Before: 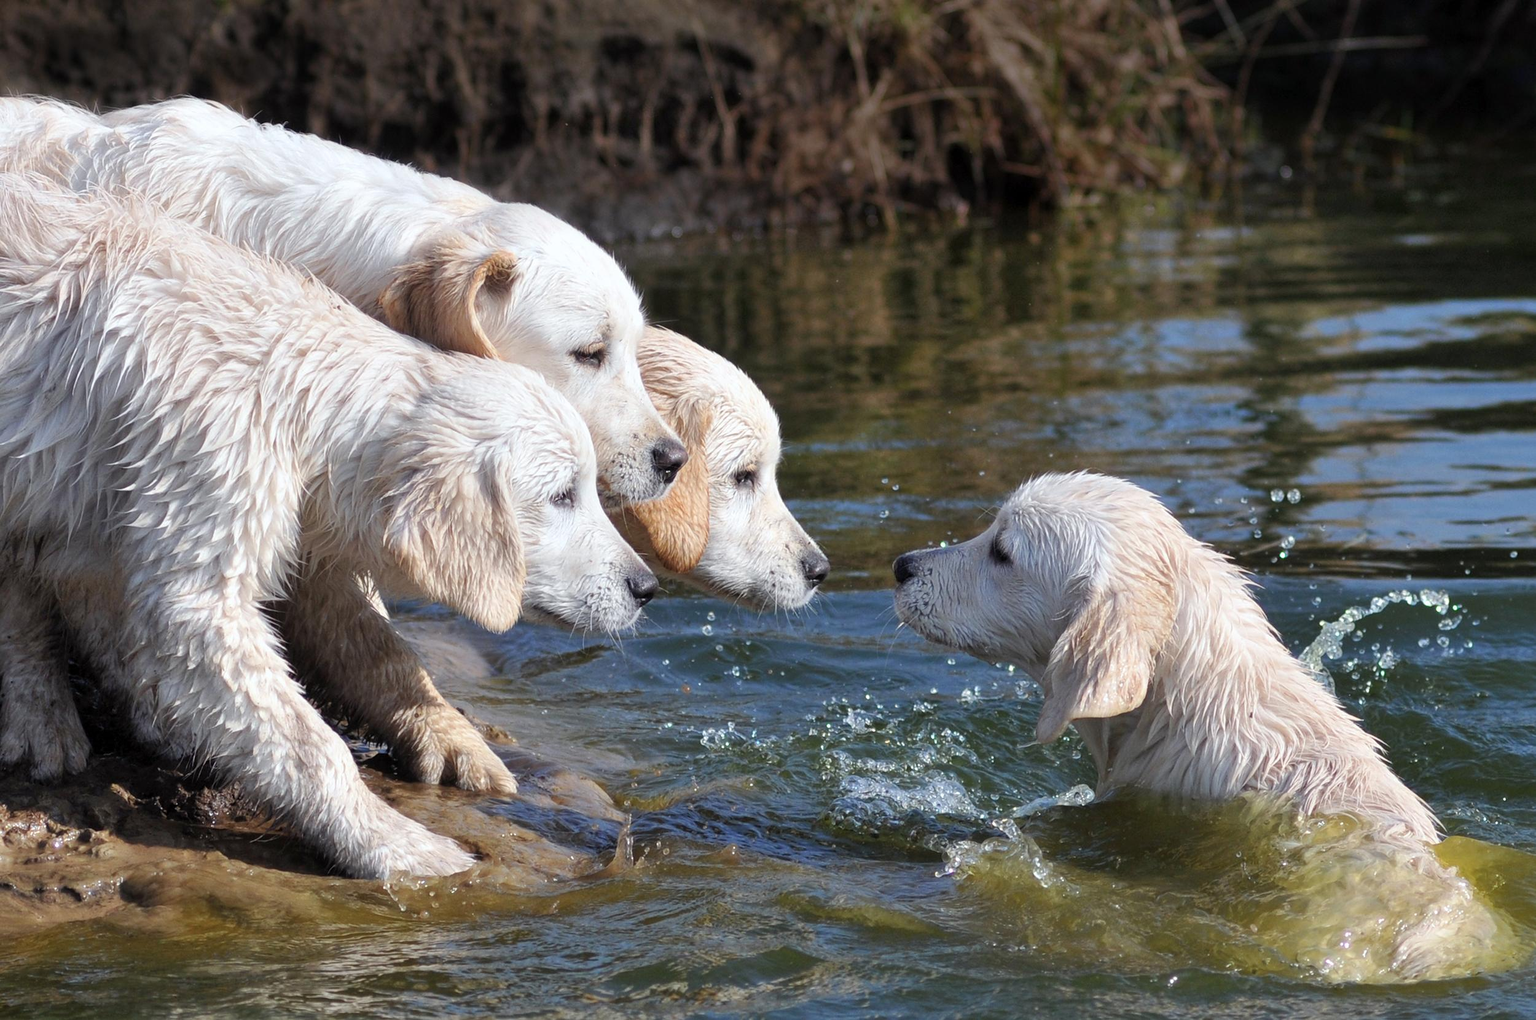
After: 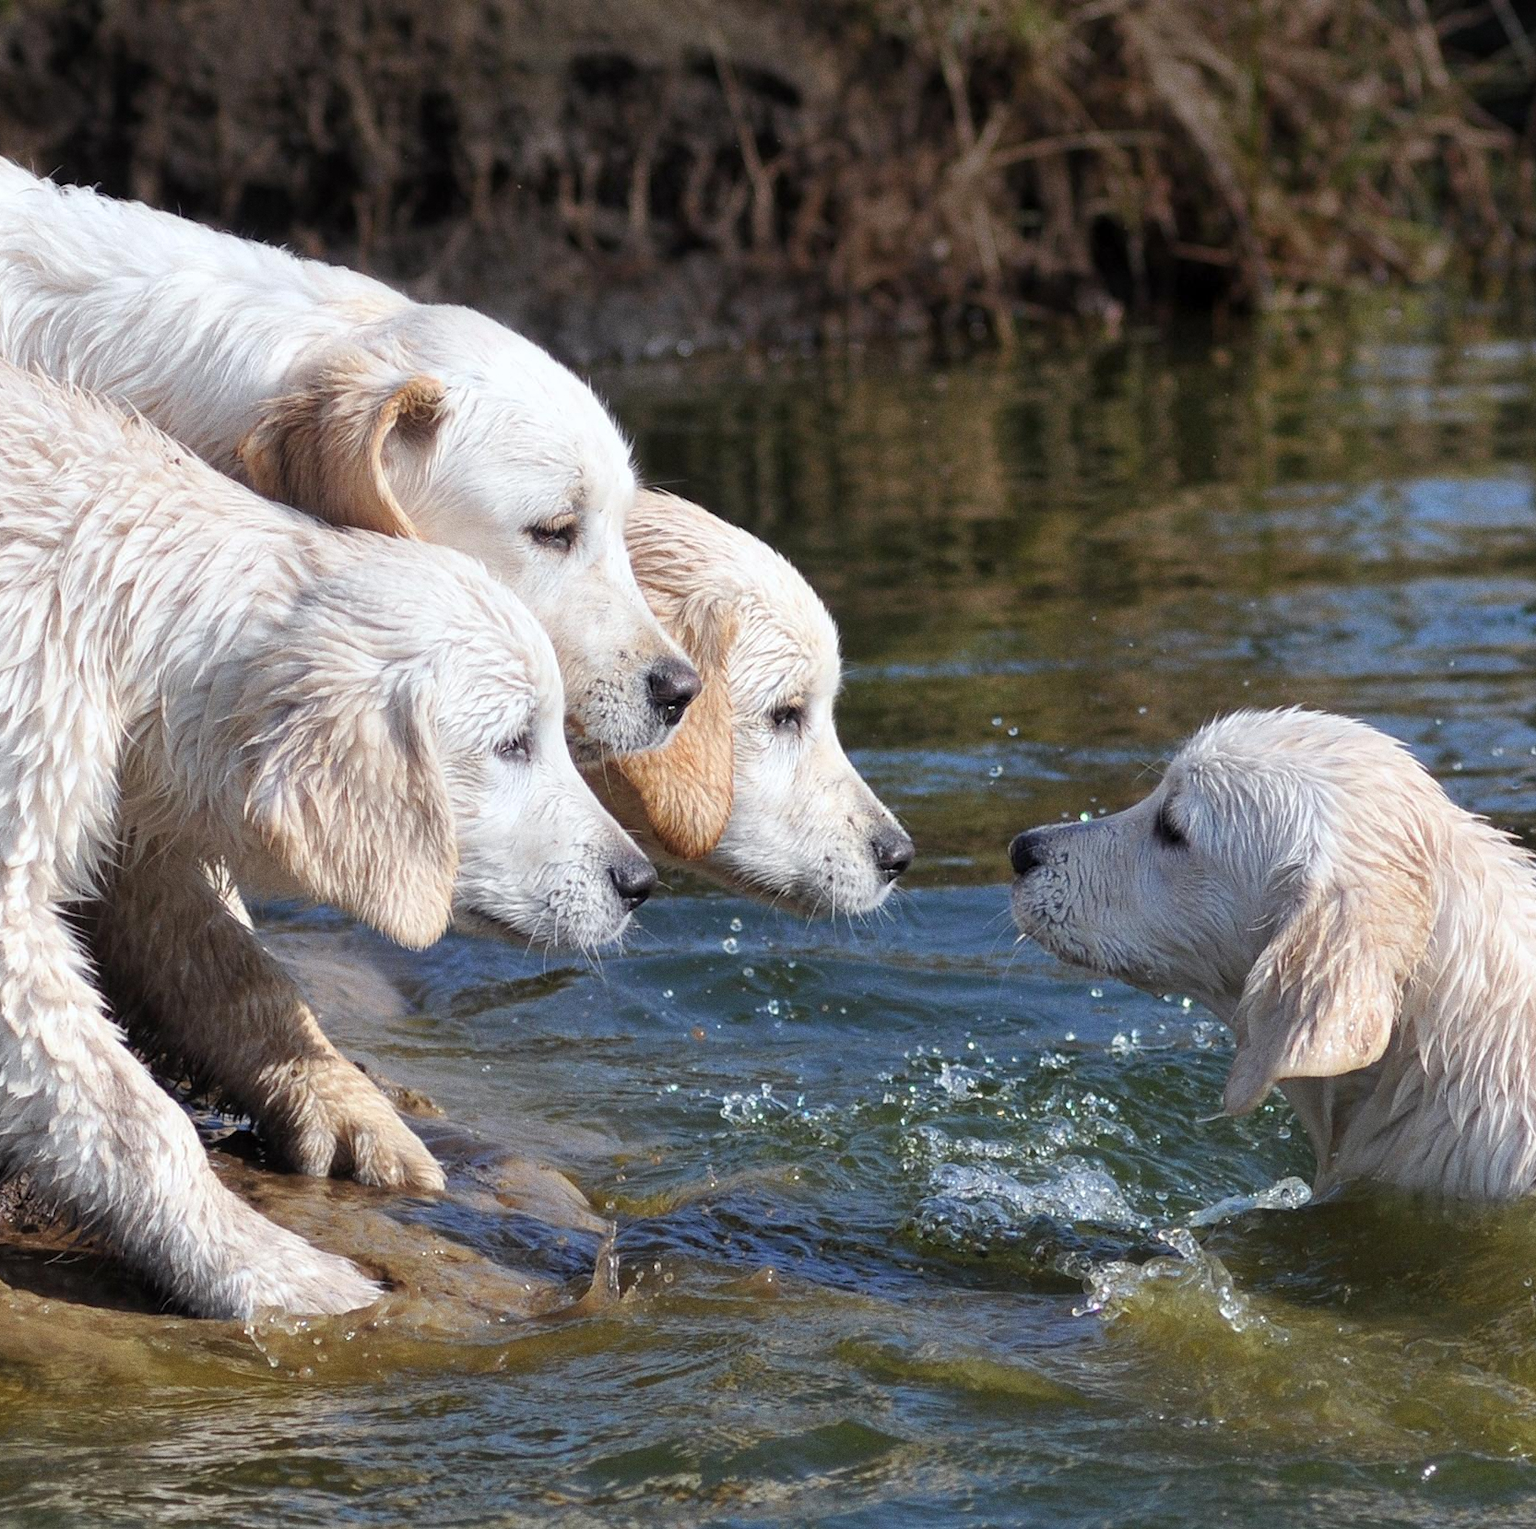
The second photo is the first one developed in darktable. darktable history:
grain: coarseness 0.09 ISO
crop and rotate: left 14.385%, right 18.948%
